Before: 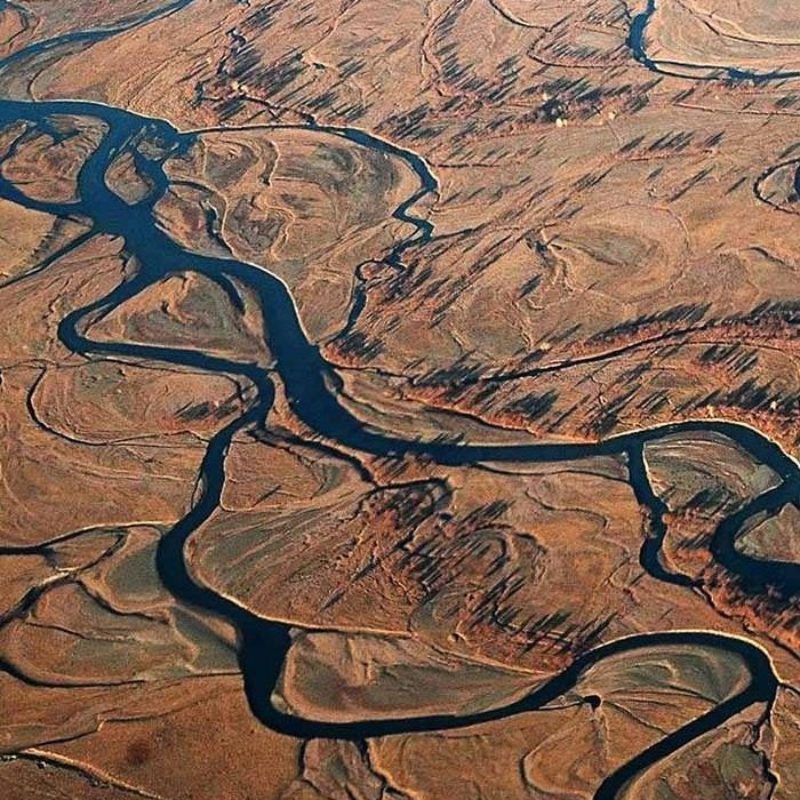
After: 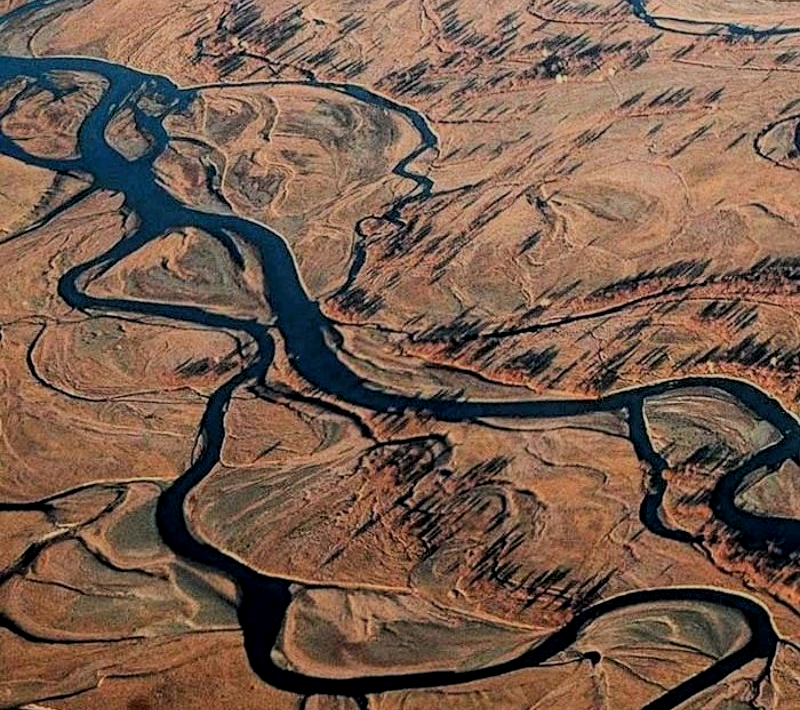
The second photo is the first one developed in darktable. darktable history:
grain: coarseness 0.81 ISO, strength 1.34%, mid-tones bias 0%
crop and rotate: top 5.609%, bottom 5.609%
local contrast: on, module defaults
filmic rgb: black relative exposure -7.15 EV, white relative exposure 5.36 EV, hardness 3.02, color science v6 (2022)
